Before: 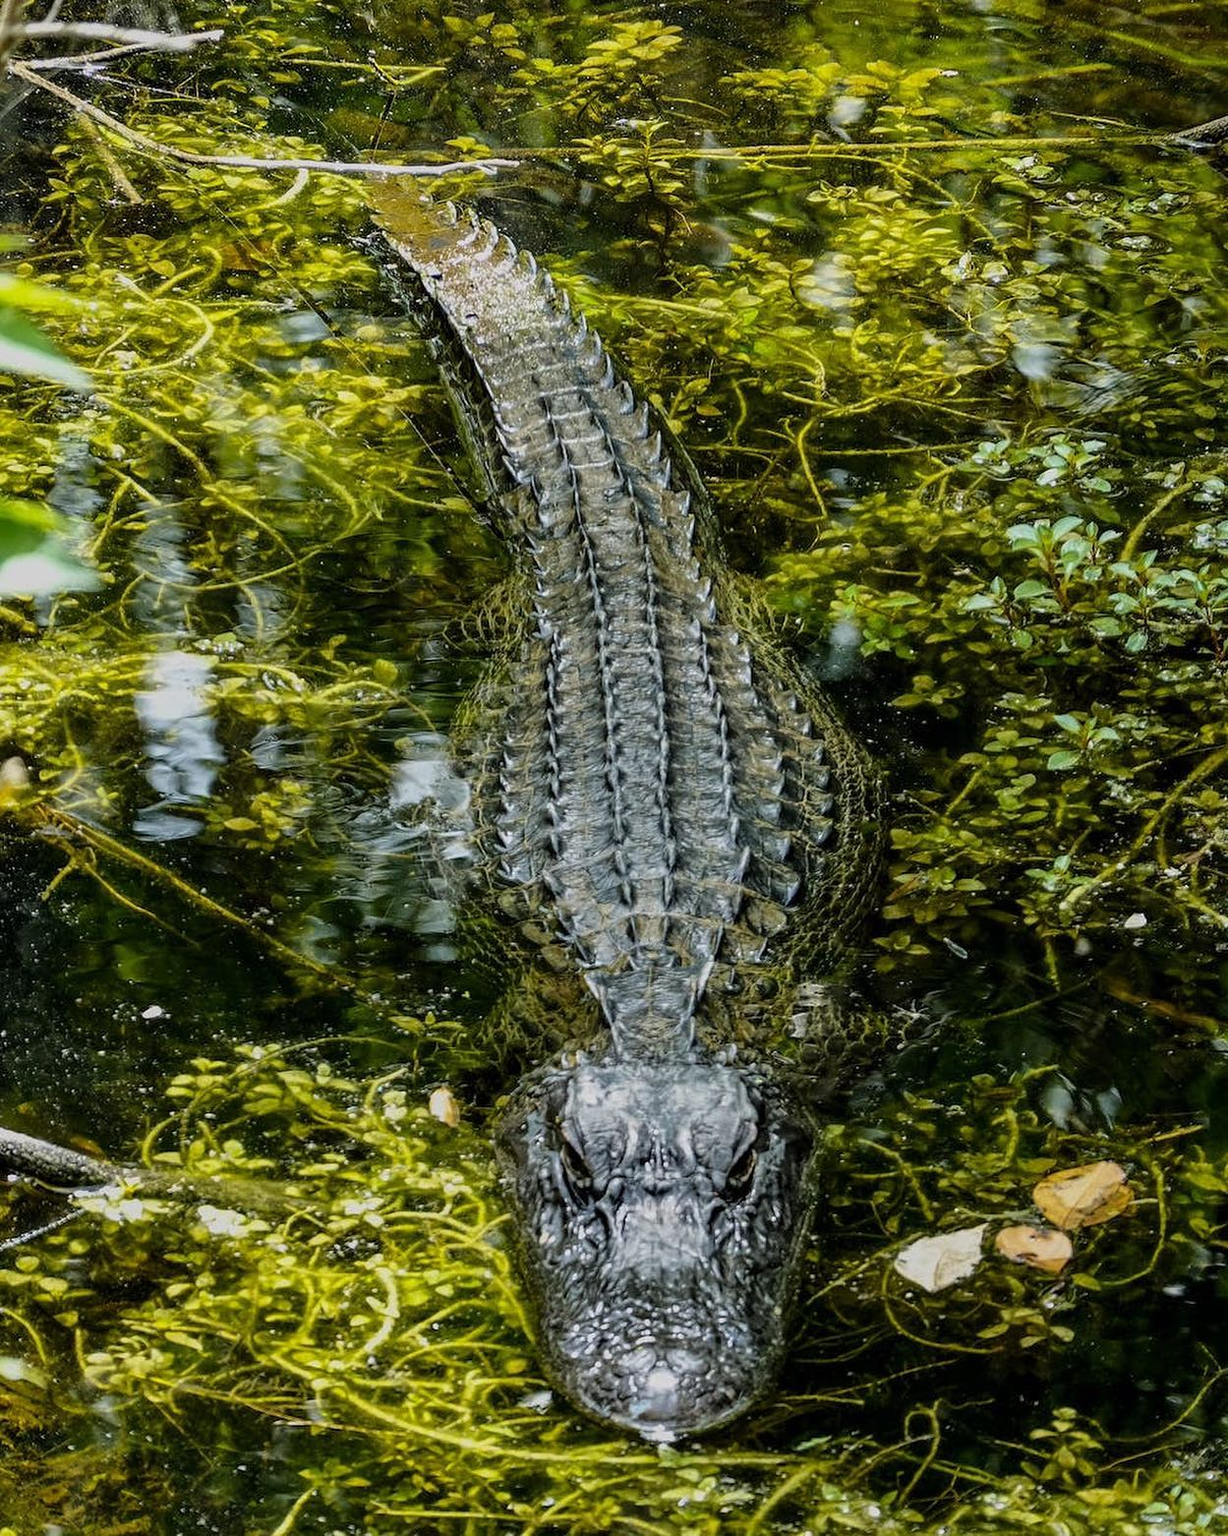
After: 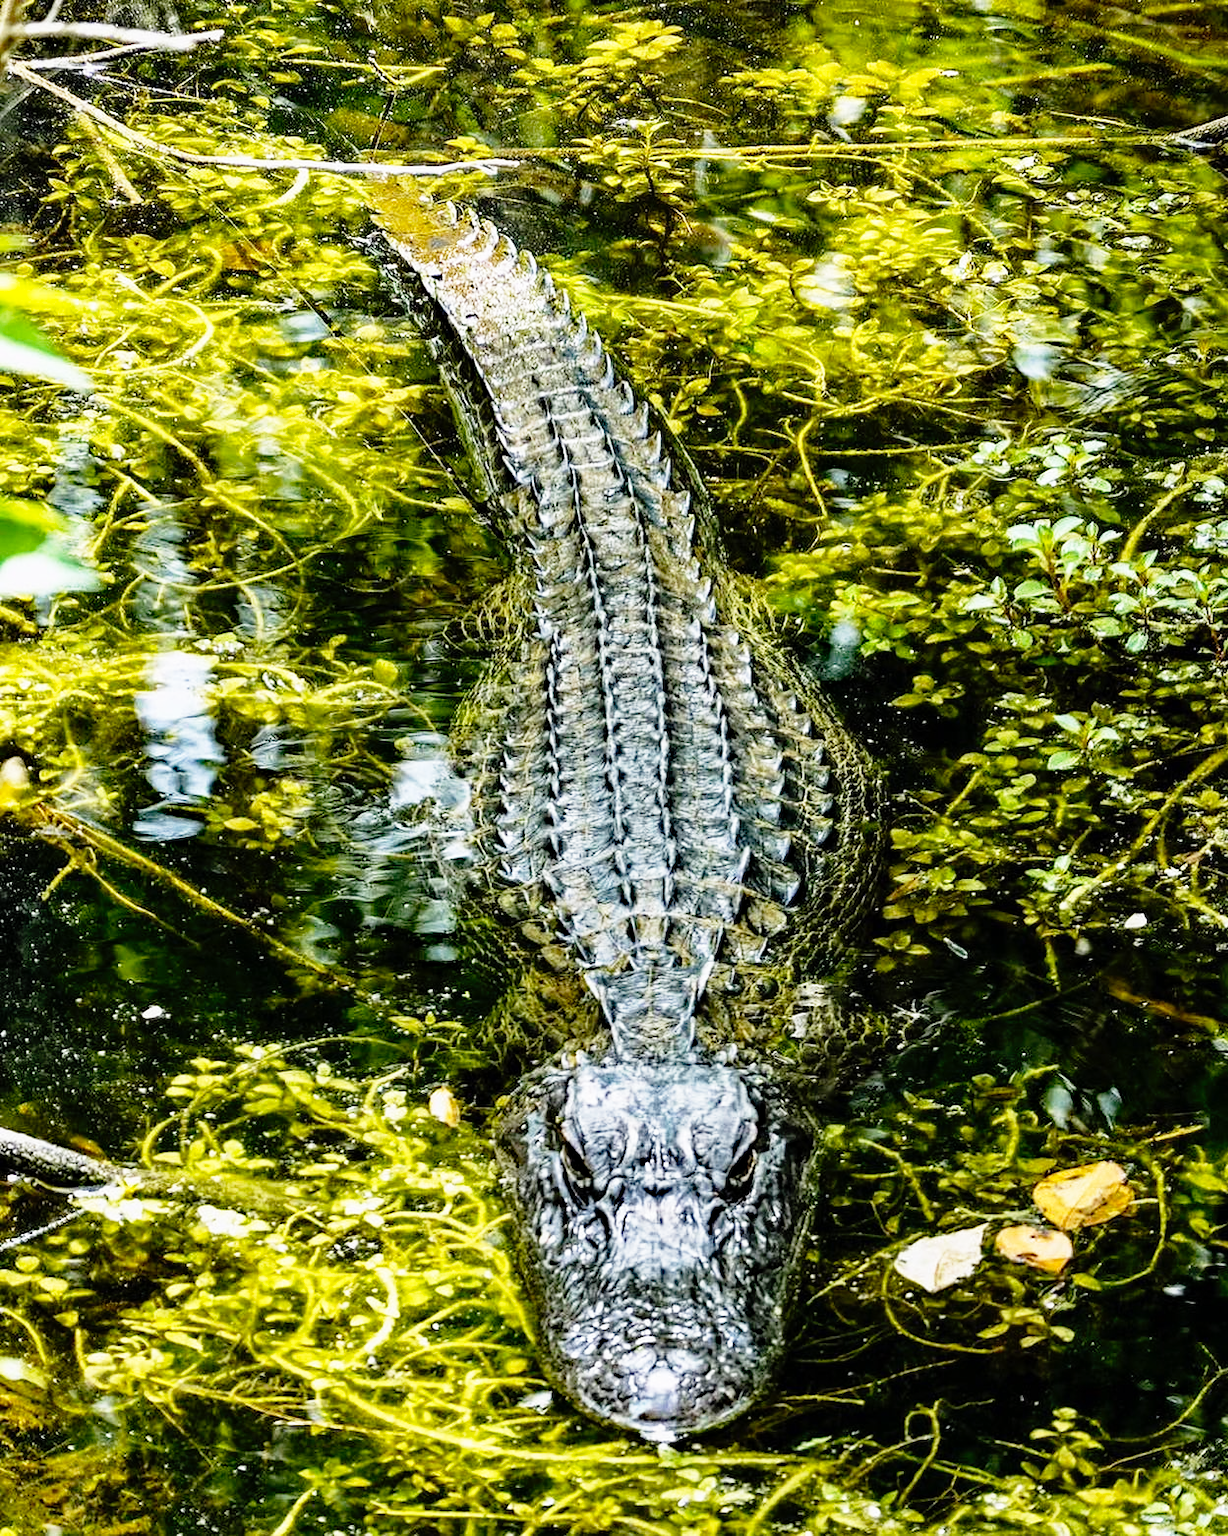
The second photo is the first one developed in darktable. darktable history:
base curve: curves: ch0 [(0, 0) (0.012, 0.01) (0.073, 0.168) (0.31, 0.711) (0.645, 0.957) (1, 1)], preserve colors none
haze removal: strength 0.42, compatibility mode true, adaptive false
